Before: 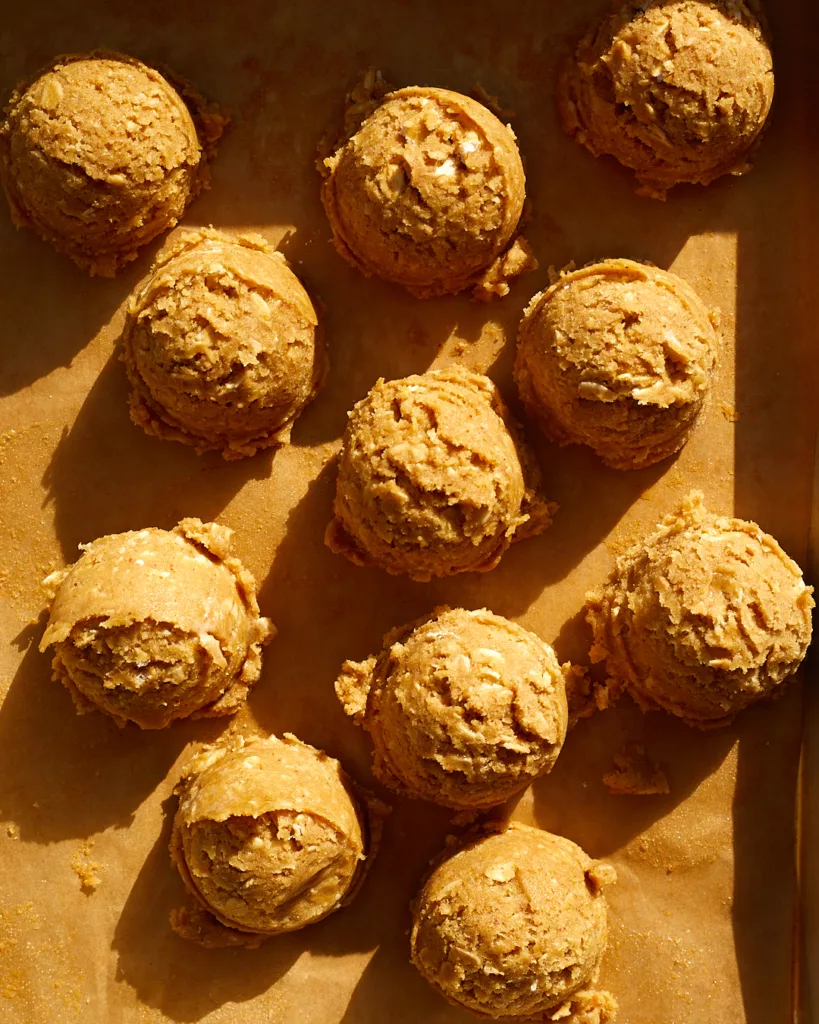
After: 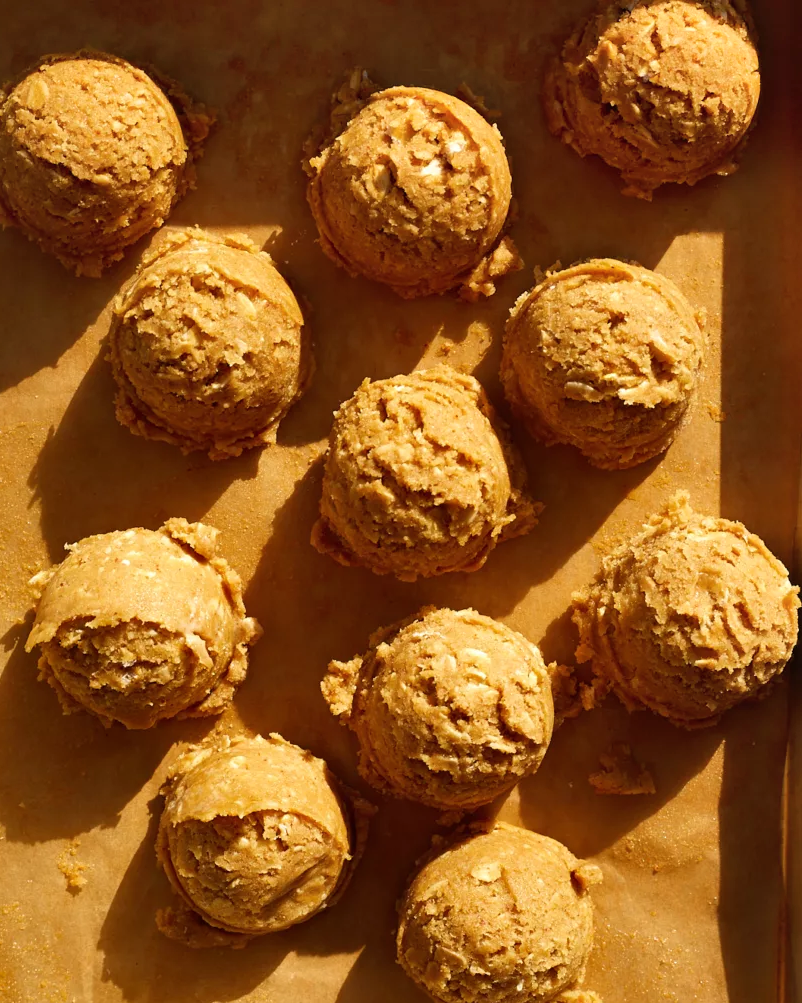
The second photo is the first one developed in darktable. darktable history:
crop: left 1.743%, right 0.268%, bottom 2.011%
shadows and highlights: shadows 53, soften with gaussian
